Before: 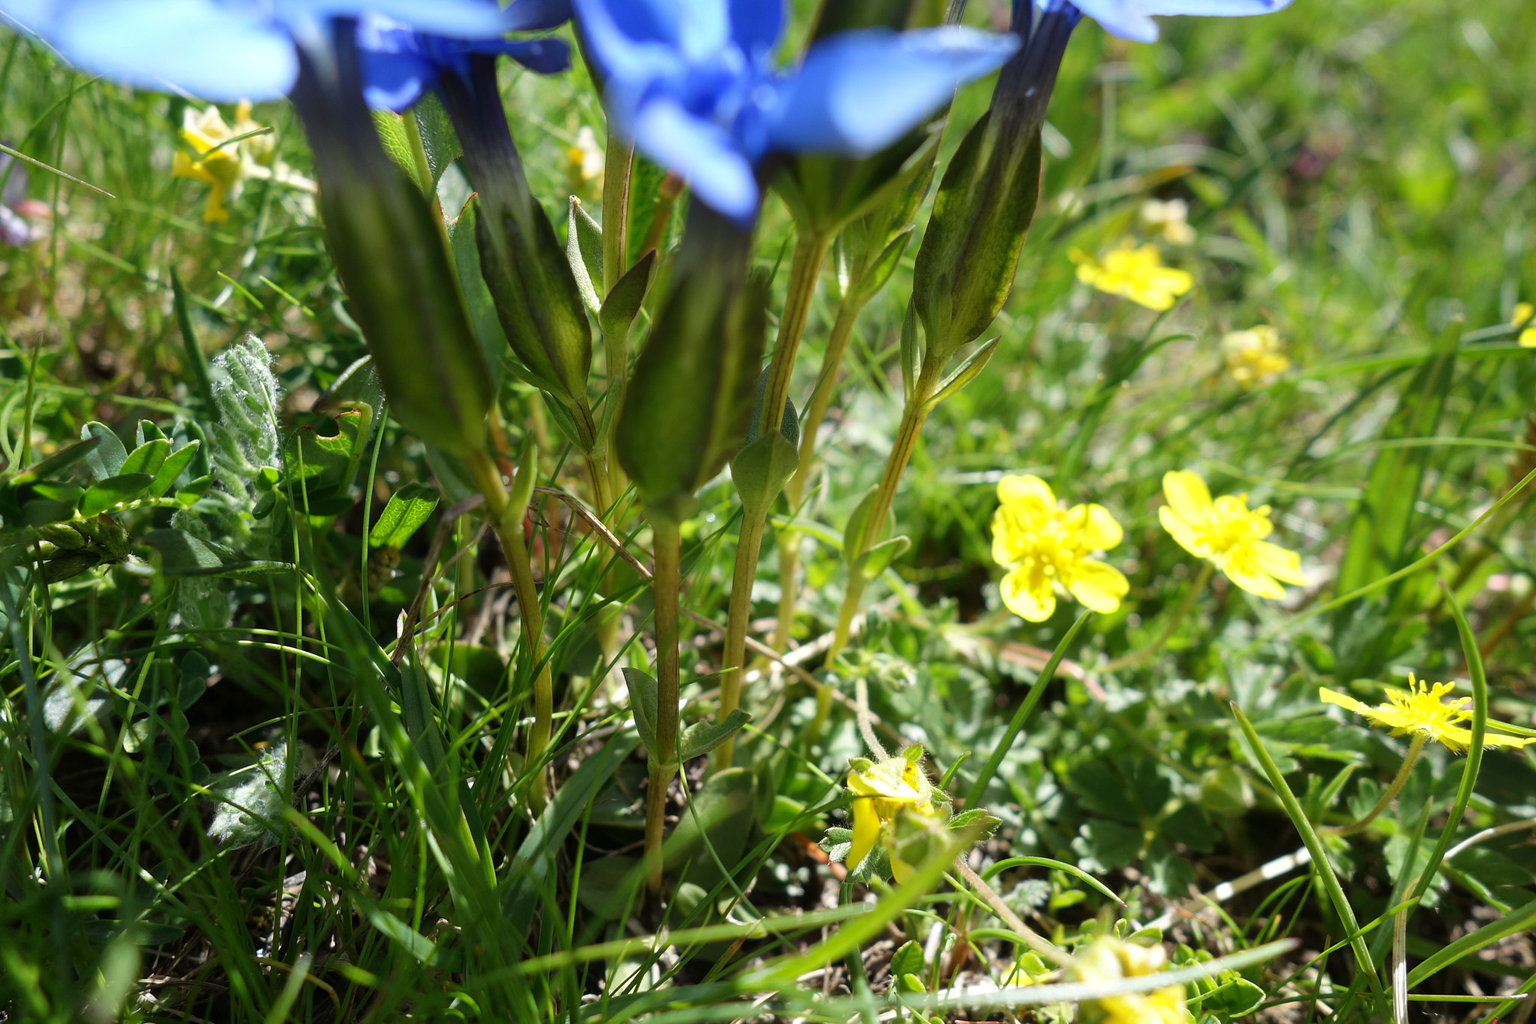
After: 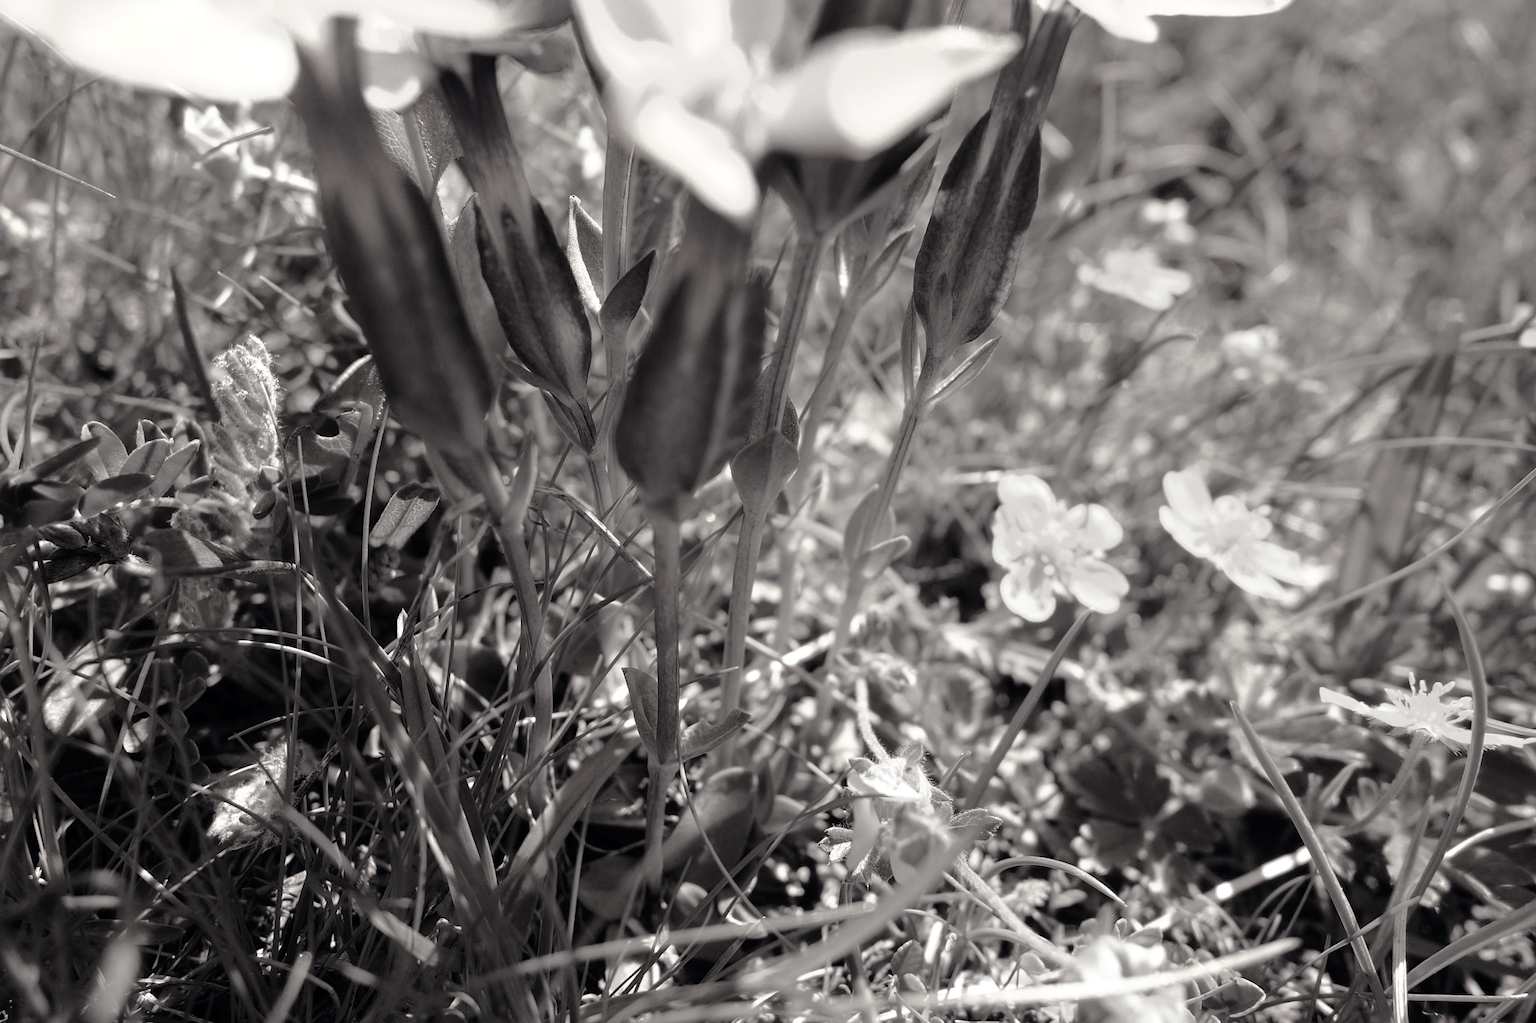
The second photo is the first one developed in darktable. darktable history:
tone curve: curves: ch0 [(0, 0) (0.003, 0.007) (0.011, 0.011) (0.025, 0.021) (0.044, 0.04) (0.069, 0.07) (0.1, 0.129) (0.136, 0.187) (0.177, 0.254) (0.224, 0.325) (0.277, 0.398) (0.335, 0.461) (0.399, 0.513) (0.468, 0.571) (0.543, 0.624) (0.623, 0.69) (0.709, 0.777) (0.801, 0.86) (0.898, 0.953) (1, 1)], preserve colors none
color look up table: target L [83.12, 88.47, 100.33, 82.76, 75.52, 61.6, 68.22, 44.65, 38.57, 36.99, 23.39, 12.23, 200.9, 103.21, 80.7, 66.95, 66.22, 46.9, 58.07, 50.12, 64.34, 65.85, 52.72, 37.99, 26.21, 4.686, 100.33, 82.05, 84.55, 89.57, 77.34, 90.24, 88.1, 69.23, 82.43, 50.55, 46.9, 59.5, 65.11, 31.68, 27.92, 40.29, 89.57, 85.35, 70.31, 71.07, 51.1, 81.35, 52.15], target a [0.171, 0.049, -0.516, 0.179, 0.363, 1.255, 0.955, 2.412, 2.106, 2.137, 0.86, 1.015, 0, 0, 0.104, 0.624, 0.808, 2.301, 2.342, 2.274, 0.814, 0.809, 2.797, 2.586, 1.481, 0.276, -0.516, 0.188, 0.222, 0.406, 0.4, 0.429, 0.085, 0.662, 0.312, 2.568, 2.301, 1.482, 0.947, 1.584, 2.035, 1.915, 0.406, 0.345, 0.513, 0.281, 2.291, 0.337, 2.732], target b [2.249, 1.572, 9.898, 2.252, 3.627, 3.178, 2.149, 1.706, 0.9, 2.08, 0.306, -0.091, -0.001, -0.002, 1.954, 3.108, 3.154, 2.004, 3.172, 1.936, 3.173, 3.158, 2.355, 1.042, 0.538, -1.072, 9.898, 2.141, 1.711, 1.252, 2.918, 1.187, 1.664, 3.258, 1.755, 2.486, 2.004, 2.969, 2.64, 0.647, 0.221, 1.416, 1.252, 1.288, 2.921, 3.586, 1.691, 1.447, 2.51], num patches 49
